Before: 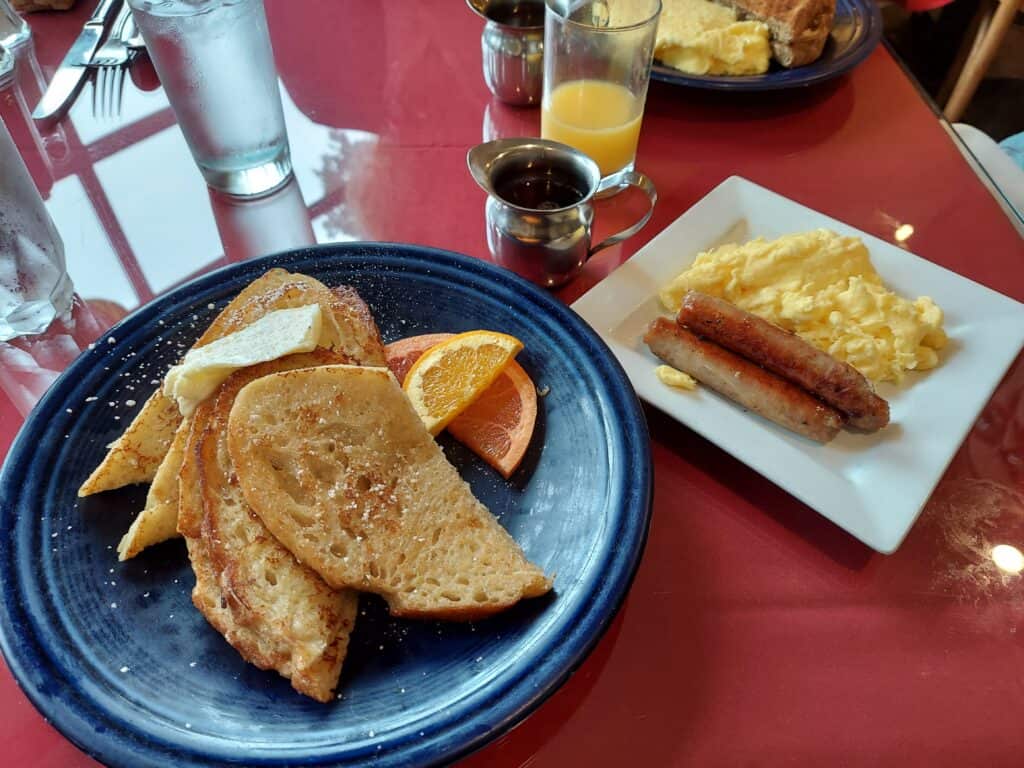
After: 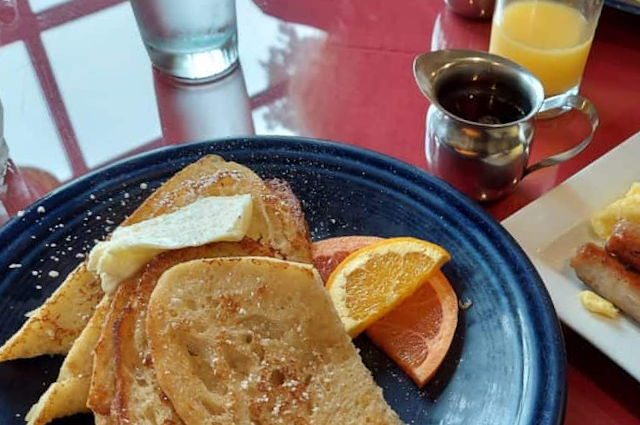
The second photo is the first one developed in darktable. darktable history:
crop and rotate: angle -5.86°, left 2.016%, top 6.784%, right 27.213%, bottom 30.536%
